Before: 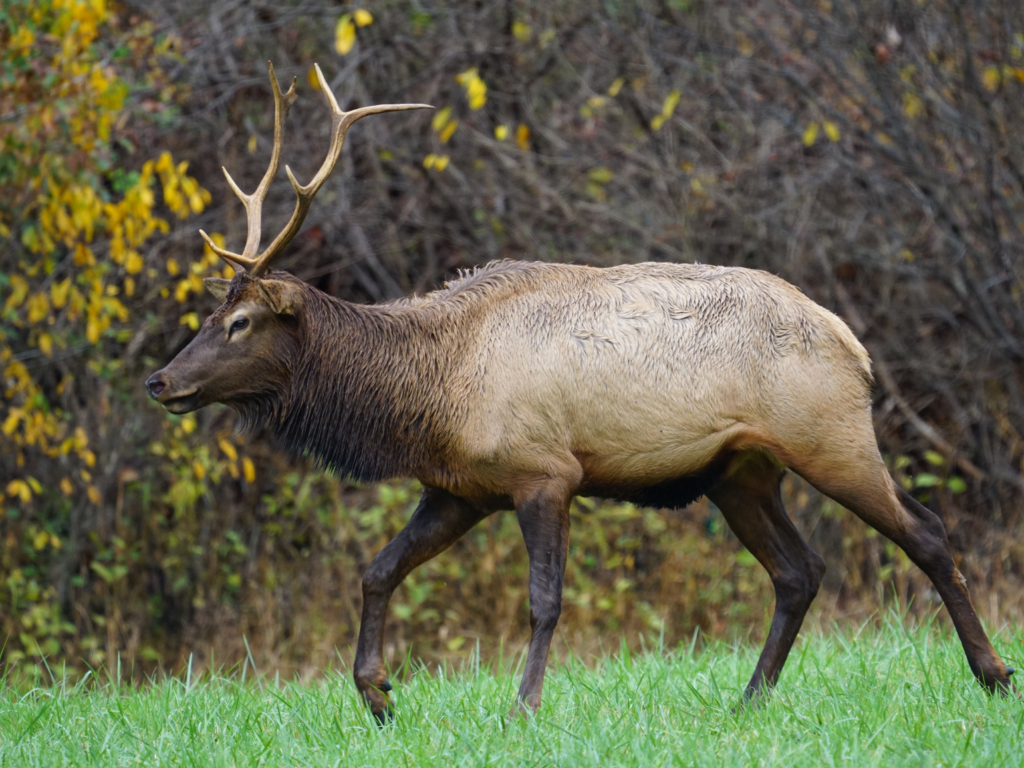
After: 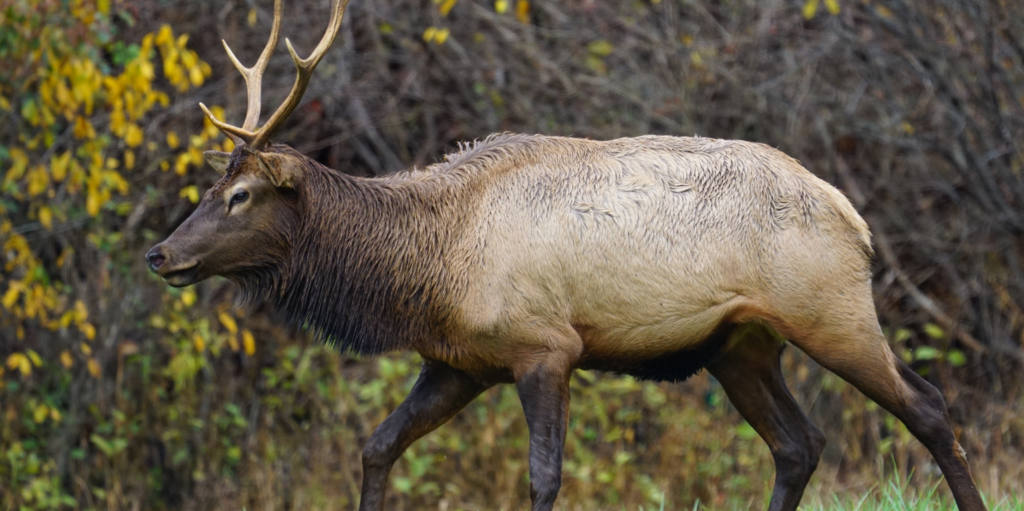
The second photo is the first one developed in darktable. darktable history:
crop: top 16.648%, bottom 16.741%
